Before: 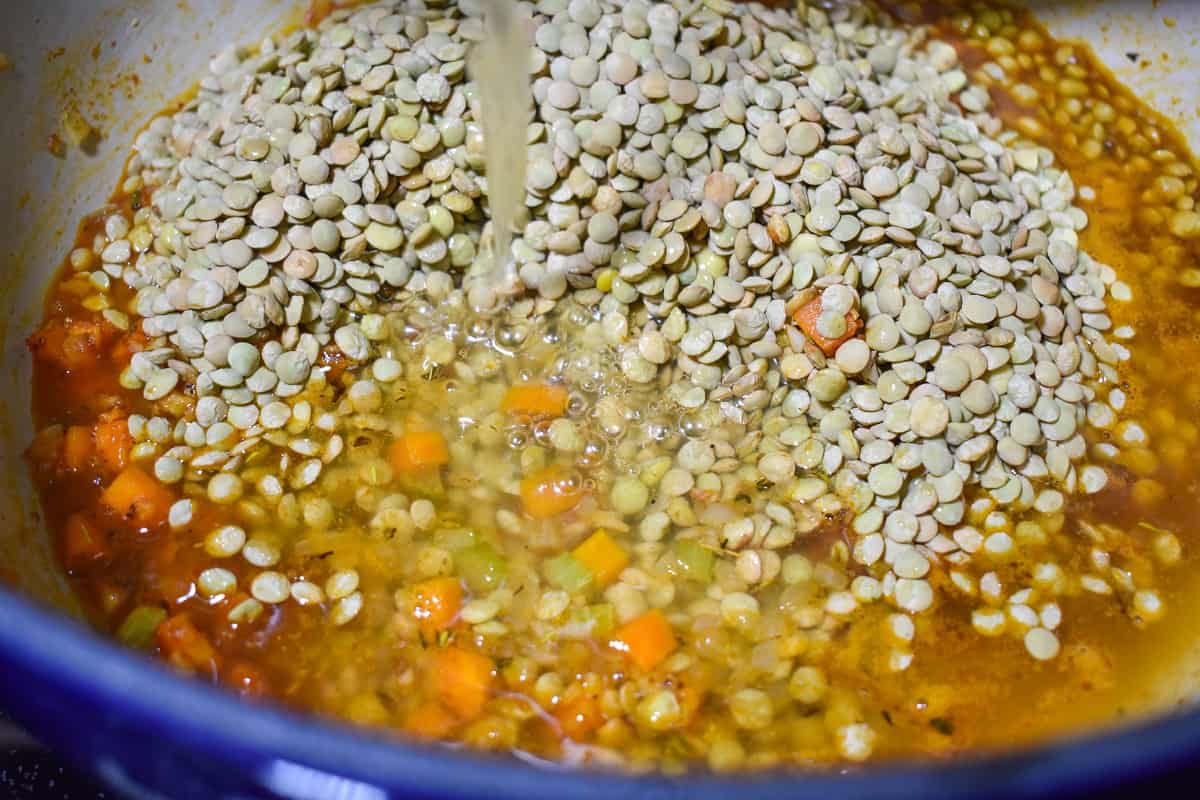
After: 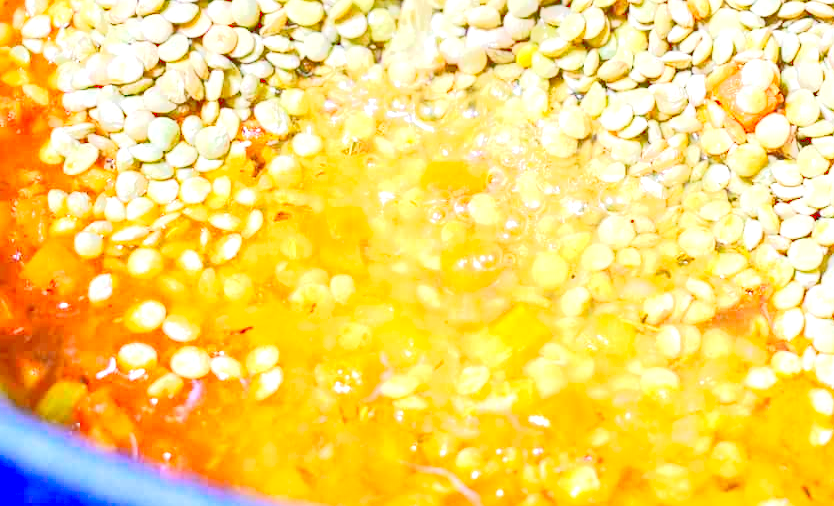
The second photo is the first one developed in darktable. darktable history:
tone curve: curves: ch0 [(0, 0) (0.003, 0.202) (0.011, 0.205) (0.025, 0.222) (0.044, 0.258) (0.069, 0.298) (0.1, 0.321) (0.136, 0.333) (0.177, 0.38) (0.224, 0.439) (0.277, 0.51) (0.335, 0.594) (0.399, 0.675) (0.468, 0.743) (0.543, 0.805) (0.623, 0.861) (0.709, 0.905) (0.801, 0.931) (0.898, 0.941) (1, 1)], color space Lab, linked channels, preserve colors none
exposure: black level correction 0, exposure 1.097 EV, compensate highlight preservation false
crop: left 6.718%, top 28.167%, right 23.767%, bottom 8.502%
haze removal: adaptive false
tone equalizer: smoothing diameter 24.9%, edges refinement/feathering 13.22, preserve details guided filter
